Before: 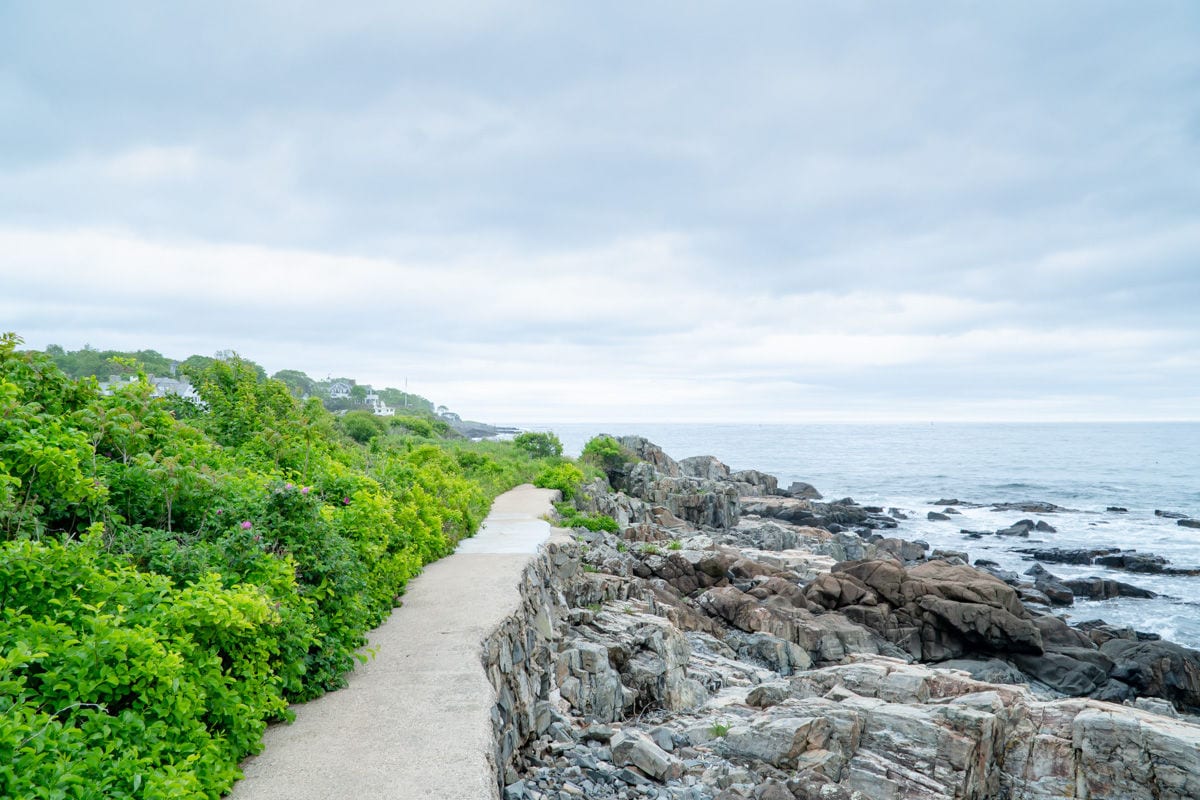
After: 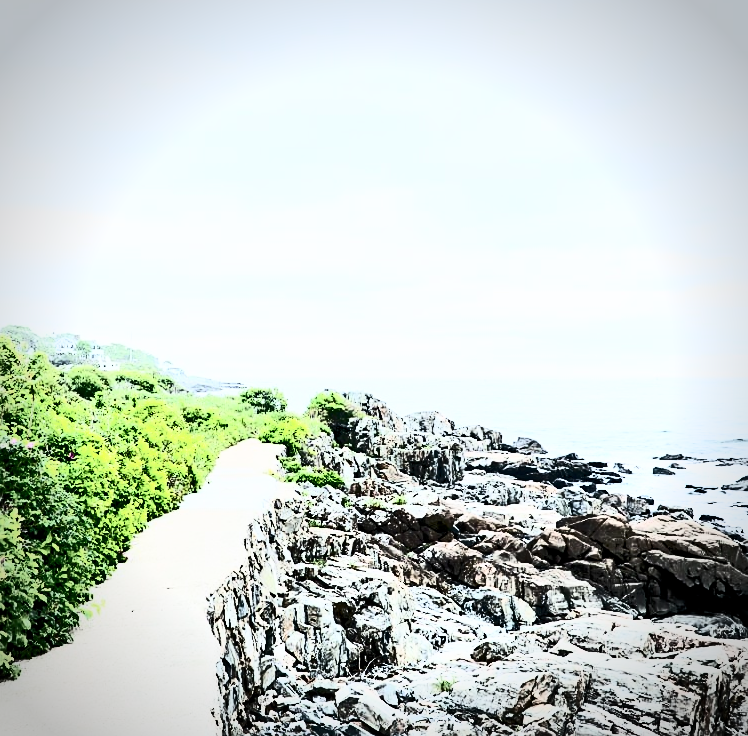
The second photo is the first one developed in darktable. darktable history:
crop and rotate: left 22.918%, top 5.629%, right 14.711%, bottom 2.247%
sharpen: on, module defaults
tone equalizer: -8 EV -0.528 EV, -7 EV -0.319 EV, -6 EV -0.083 EV, -5 EV 0.413 EV, -4 EV 0.985 EV, -3 EV 0.791 EV, -2 EV -0.01 EV, -1 EV 0.14 EV, +0 EV -0.012 EV, smoothing 1
contrast brightness saturation: contrast 0.93, brightness 0.2
vignetting: fall-off start 79.88%
filmic rgb: black relative exposure -5 EV, hardness 2.88, contrast 1.4, highlights saturation mix -30%
